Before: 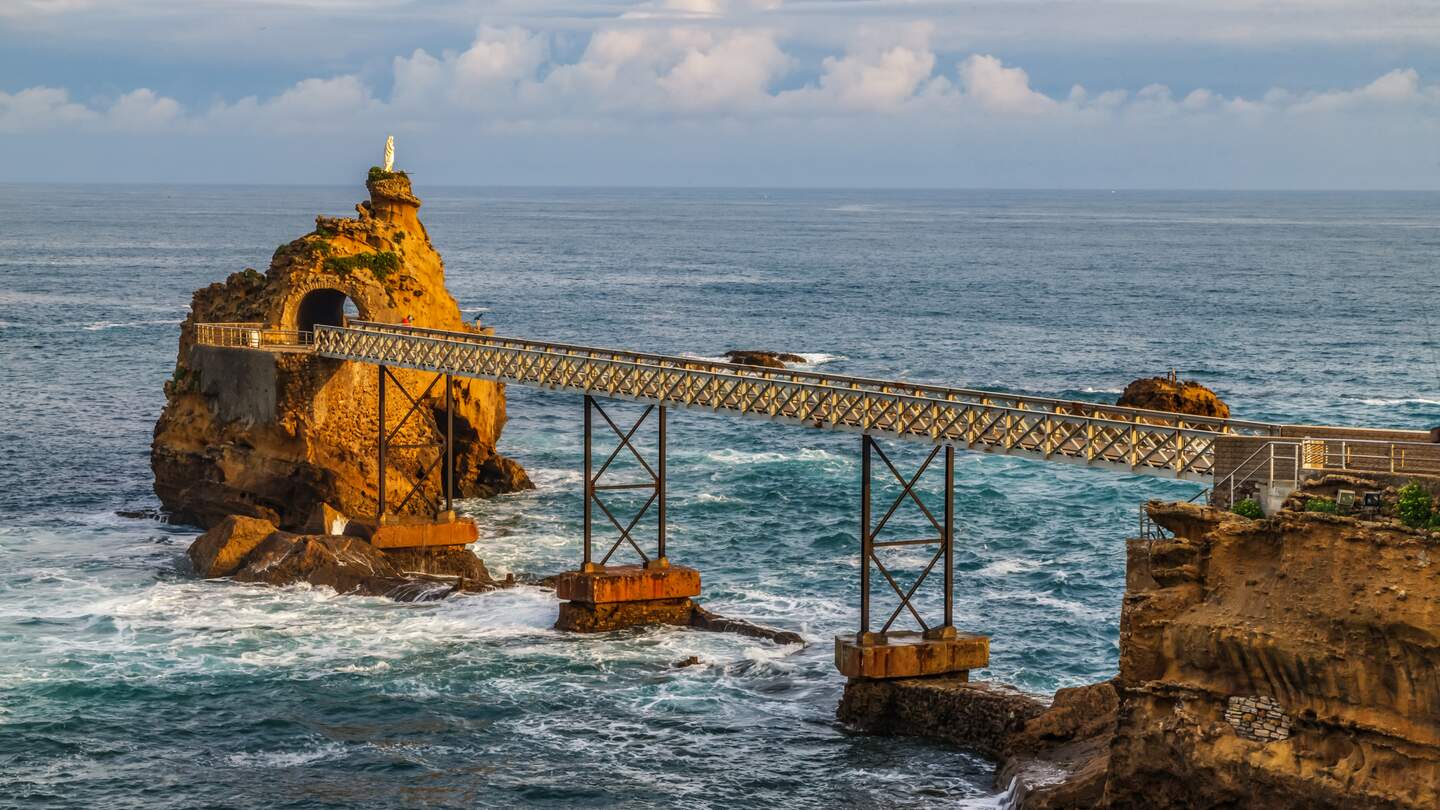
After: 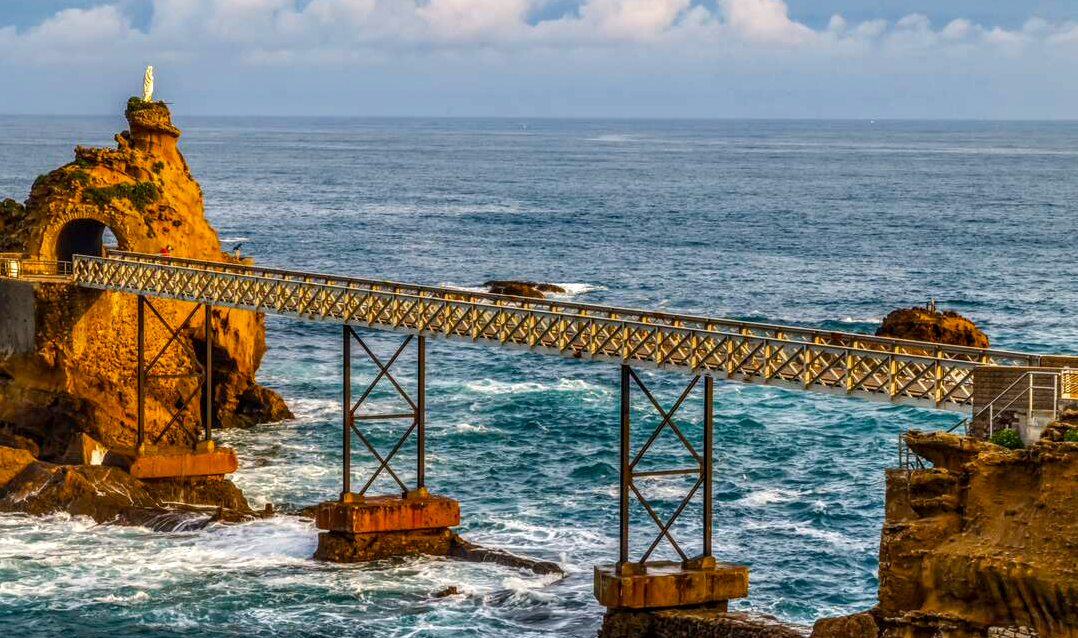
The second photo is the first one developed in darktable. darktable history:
color balance rgb: linear chroma grading › shadows 16%, perceptual saturation grading › global saturation 8%, perceptual saturation grading › shadows 4%, perceptual brilliance grading › global brilliance 2%, perceptual brilliance grading › highlights 8%, perceptual brilliance grading › shadows -4%, global vibrance 16%, saturation formula JzAzBz (2021)
local contrast: on, module defaults
crop: left 16.768%, top 8.653%, right 8.362%, bottom 12.485%
